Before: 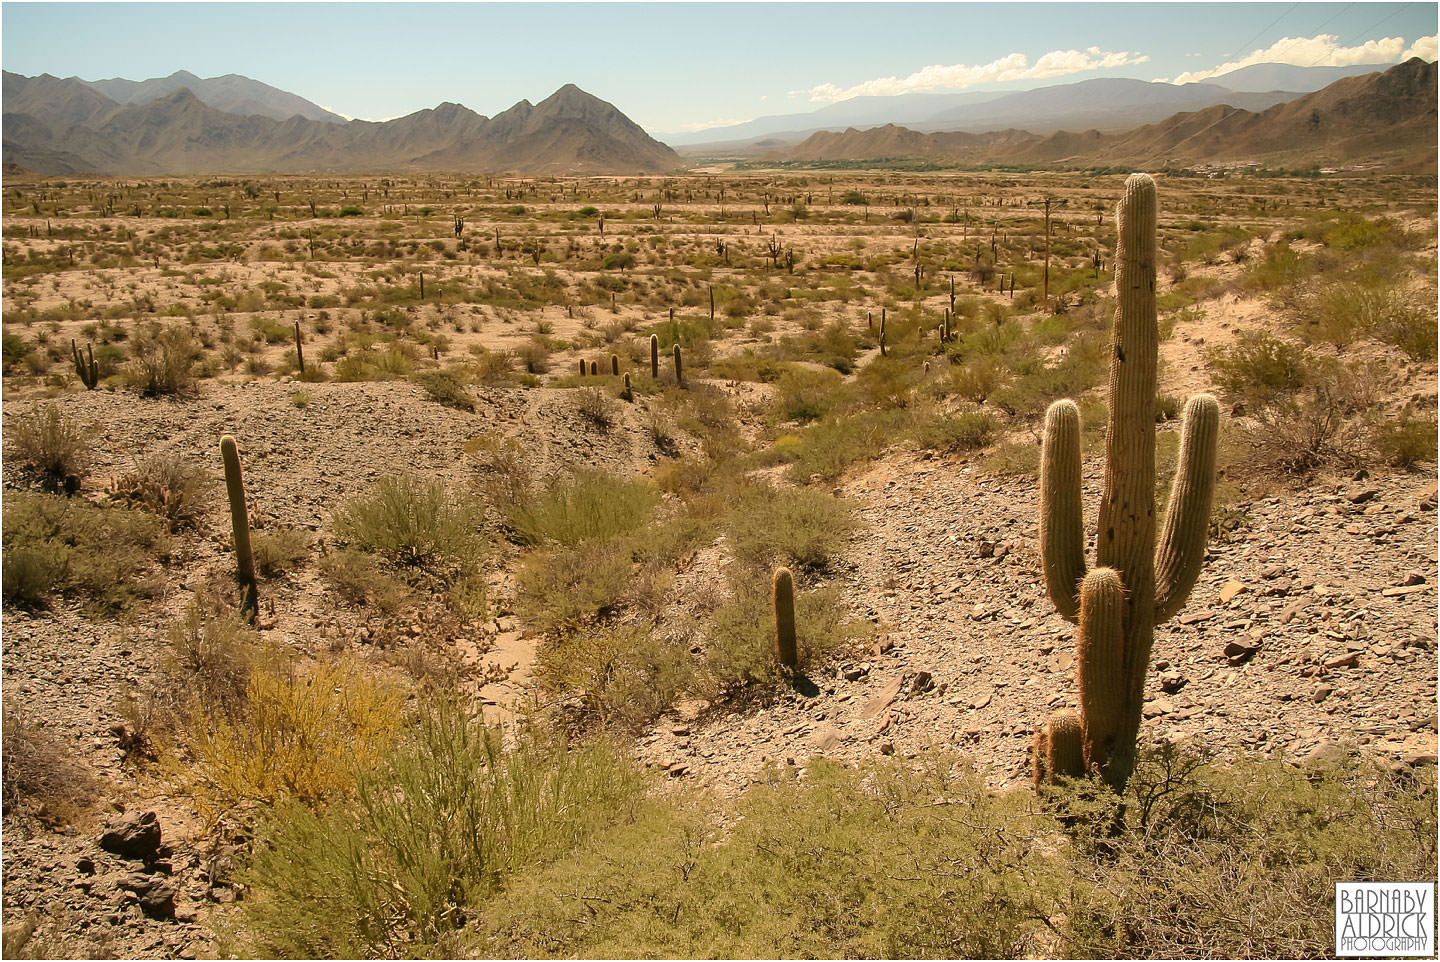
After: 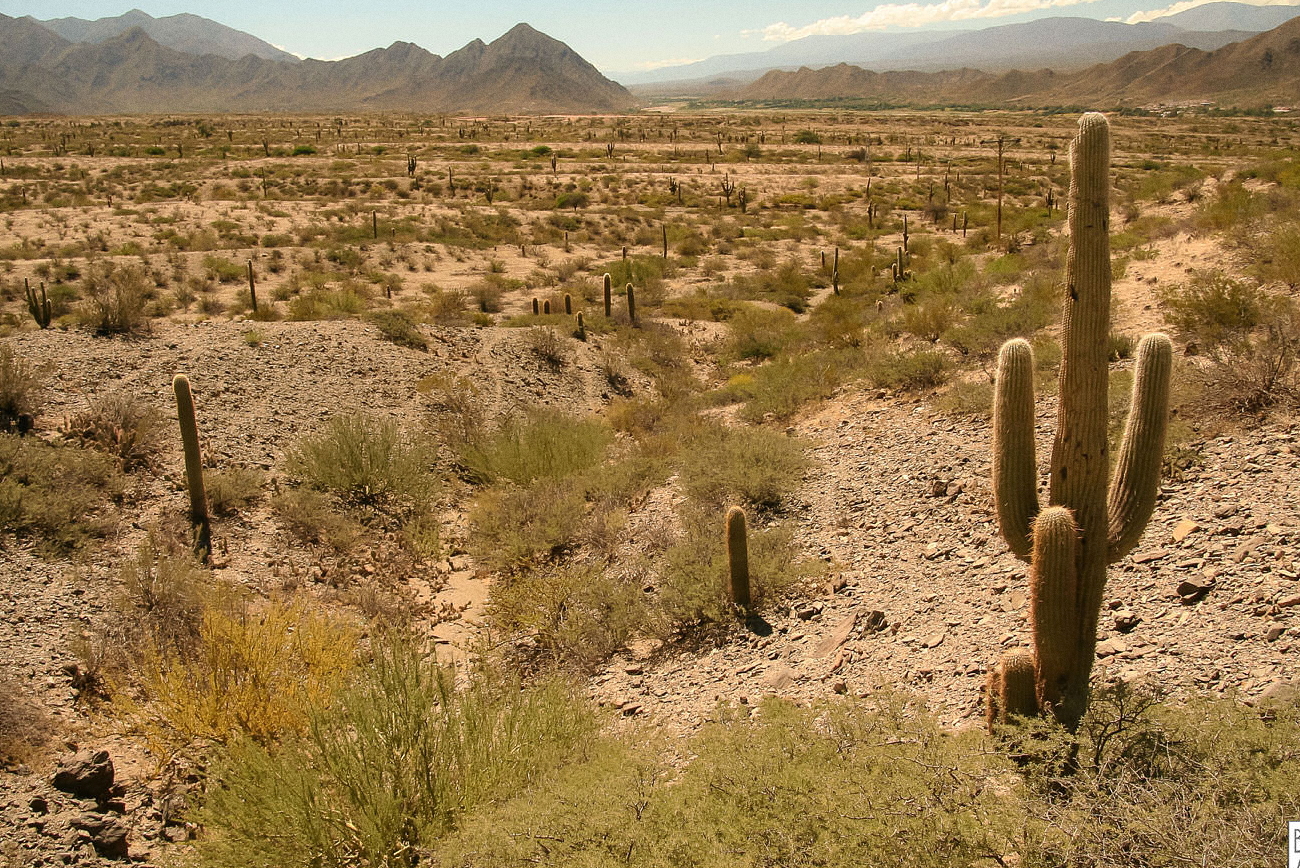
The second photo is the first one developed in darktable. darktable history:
crop: left 3.305%, top 6.436%, right 6.389%, bottom 3.258%
grain: coarseness 0.09 ISO
